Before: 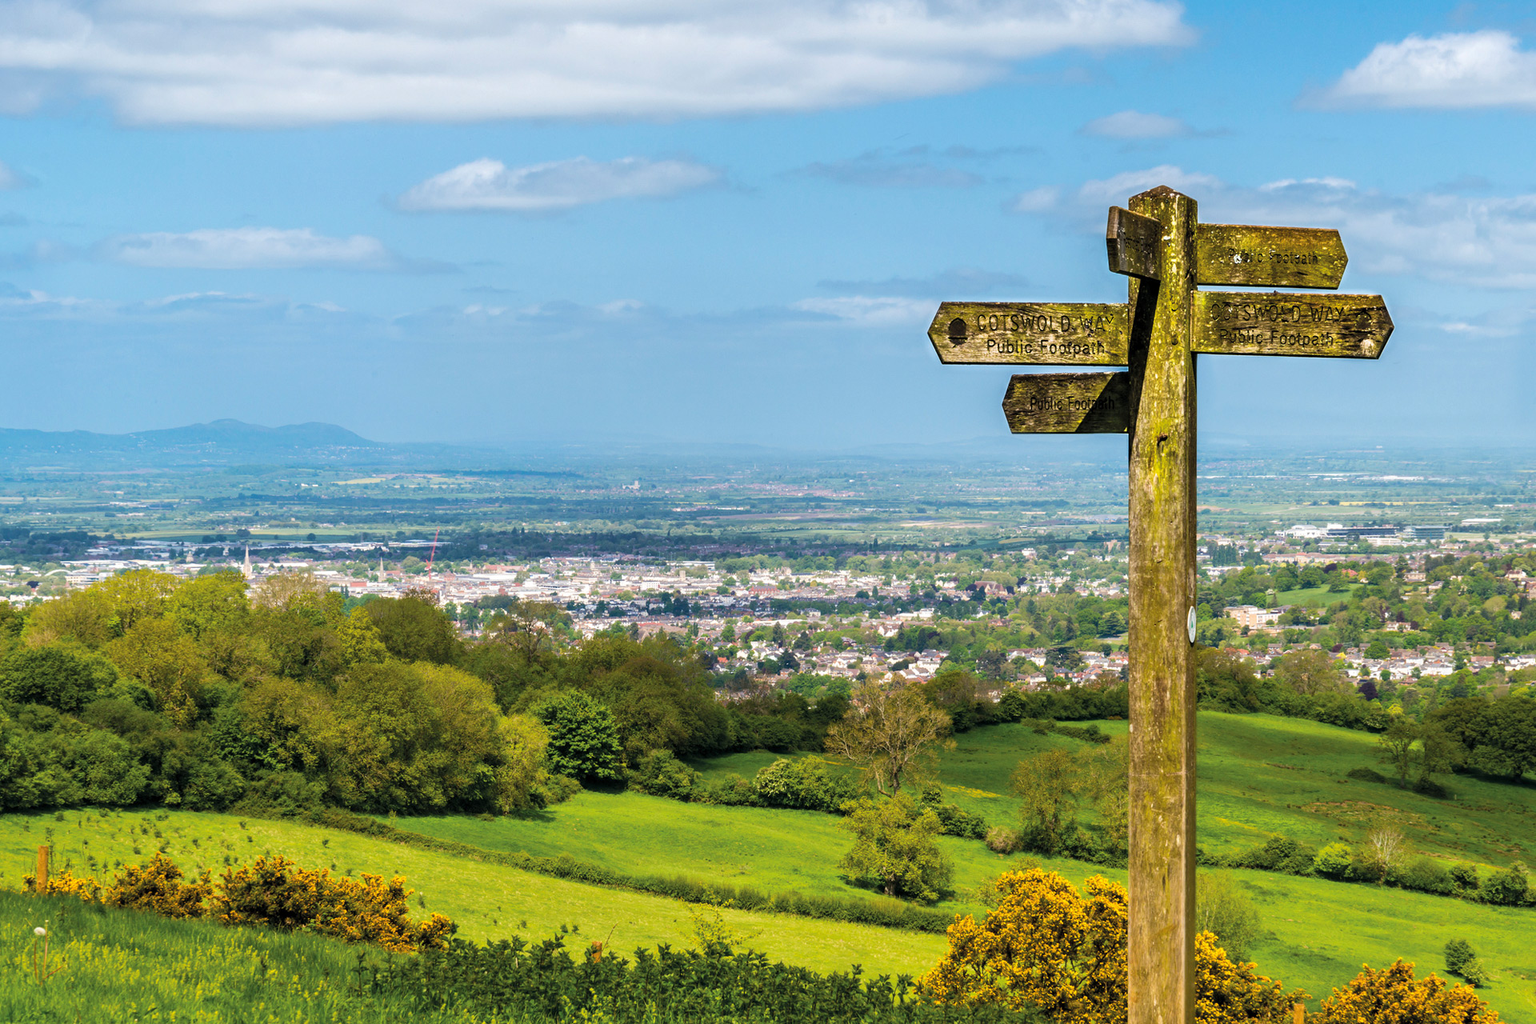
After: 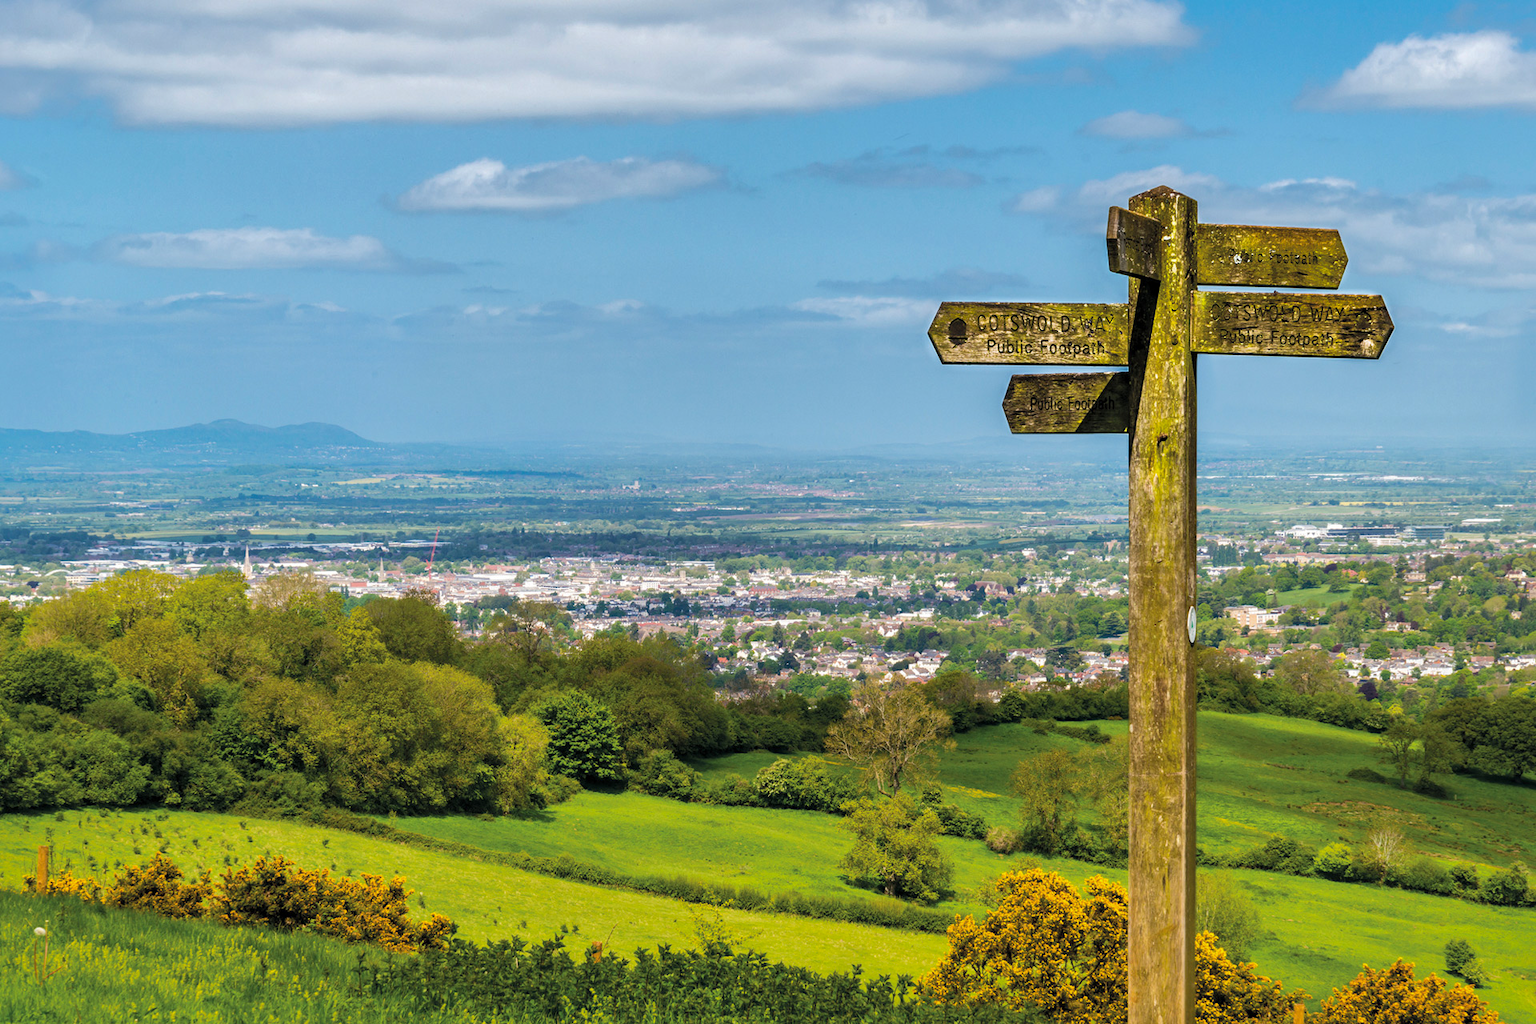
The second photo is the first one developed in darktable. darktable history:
shadows and highlights: shadows 30.02
